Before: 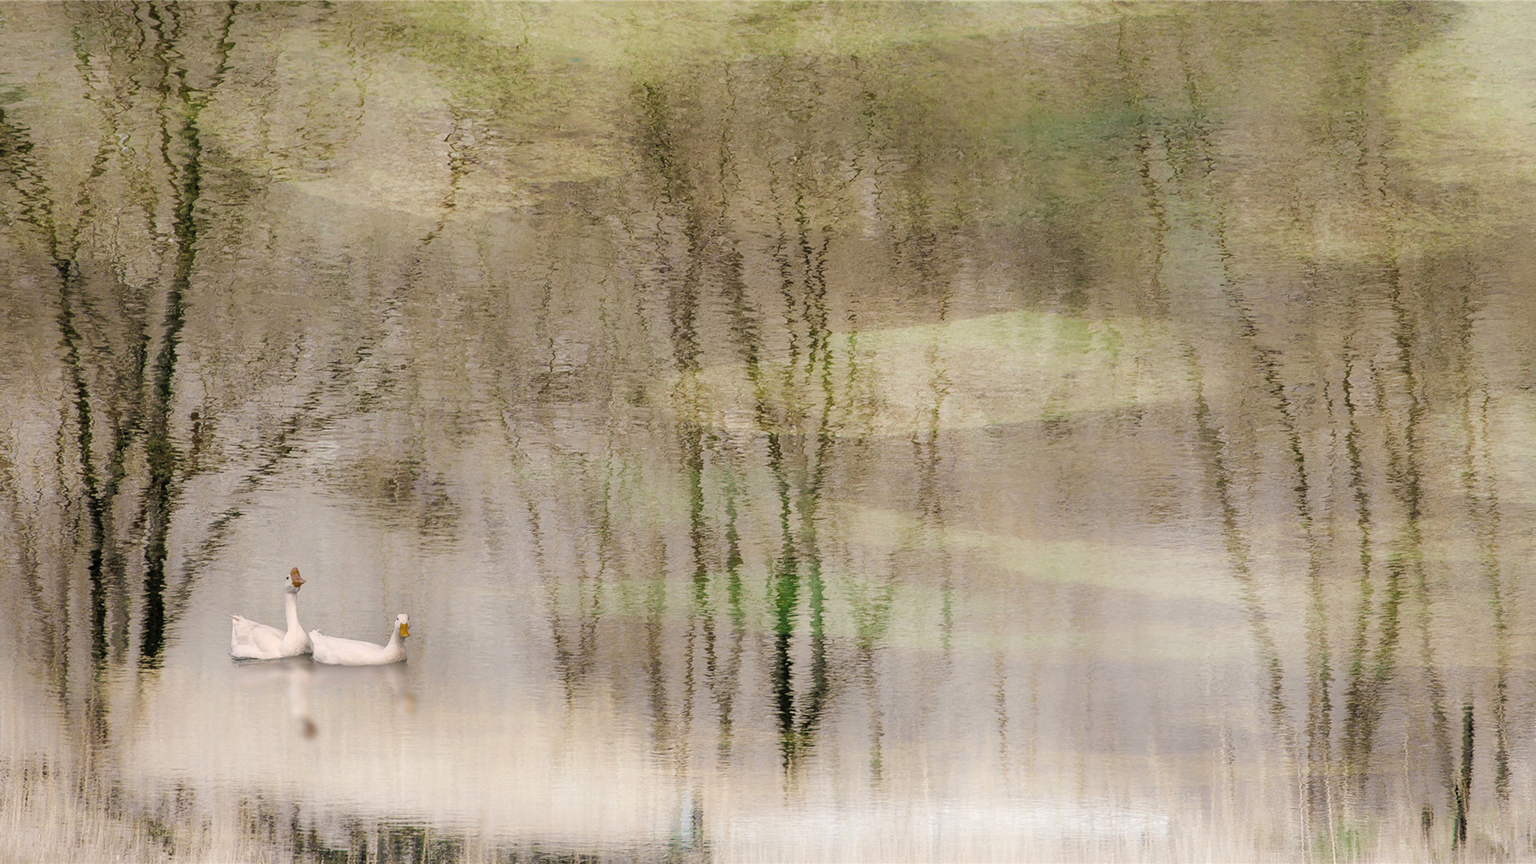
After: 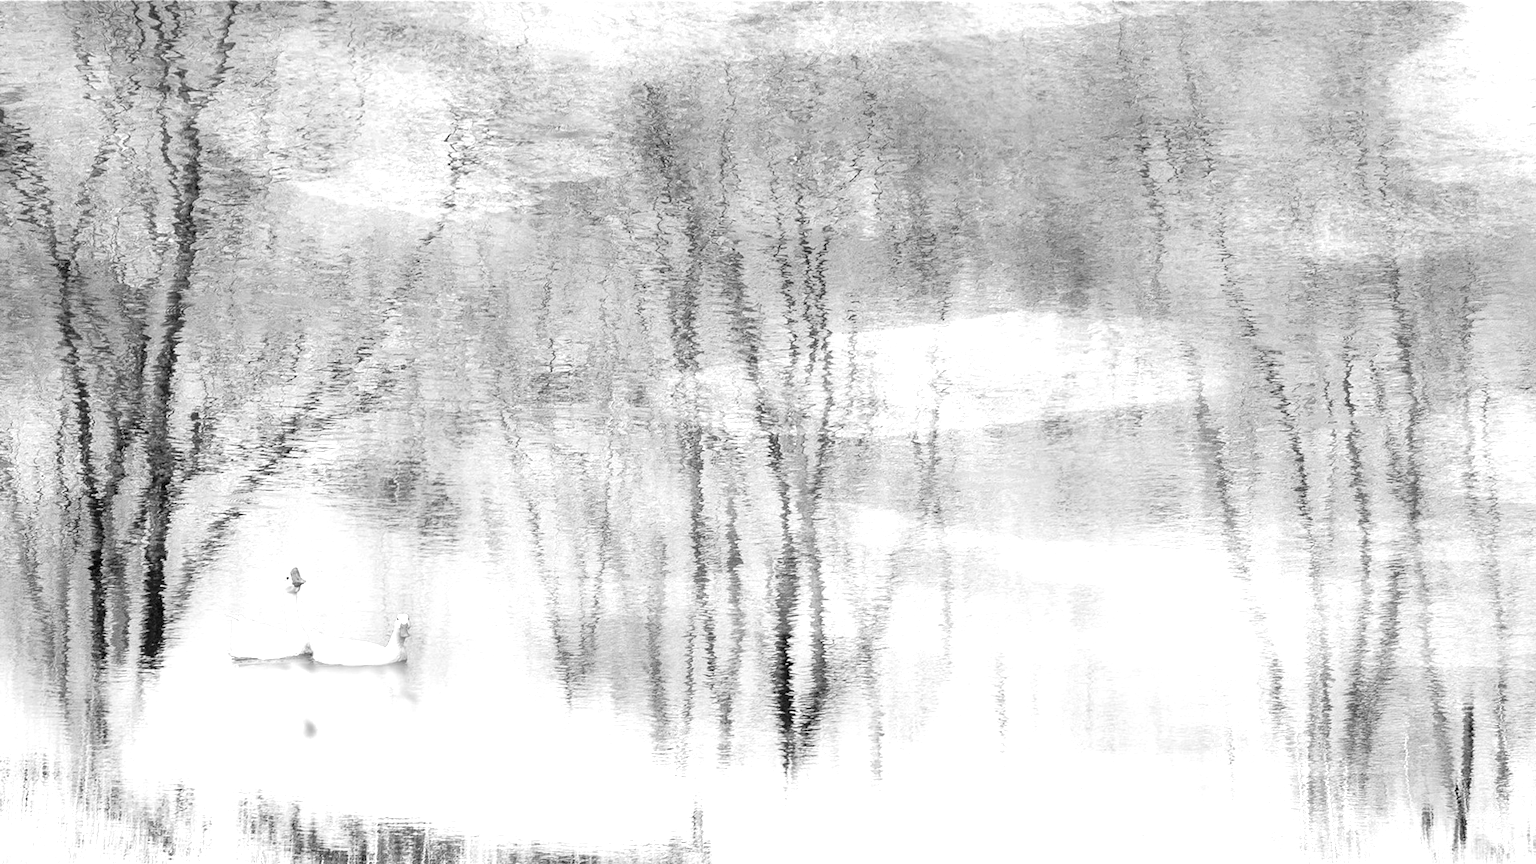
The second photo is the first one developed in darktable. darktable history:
exposure: black level correction 0, exposure 1.45 EV, compensate exposure bias true, compensate highlight preservation false
monochrome: a 14.95, b -89.96
color correction: saturation 0.5
